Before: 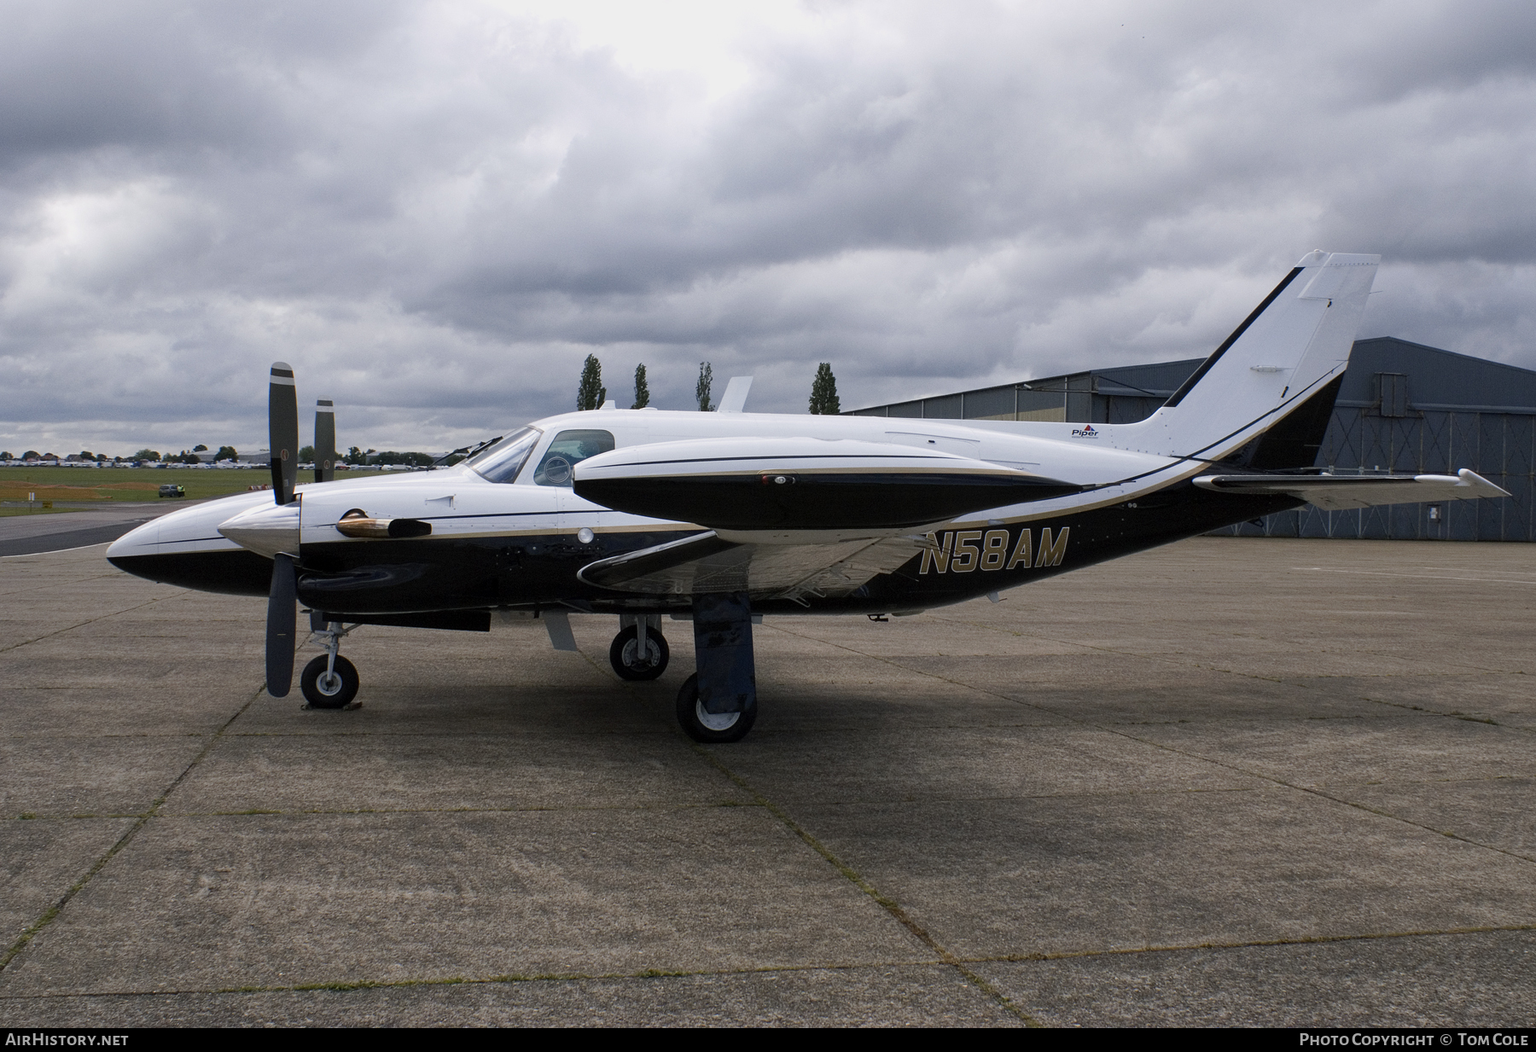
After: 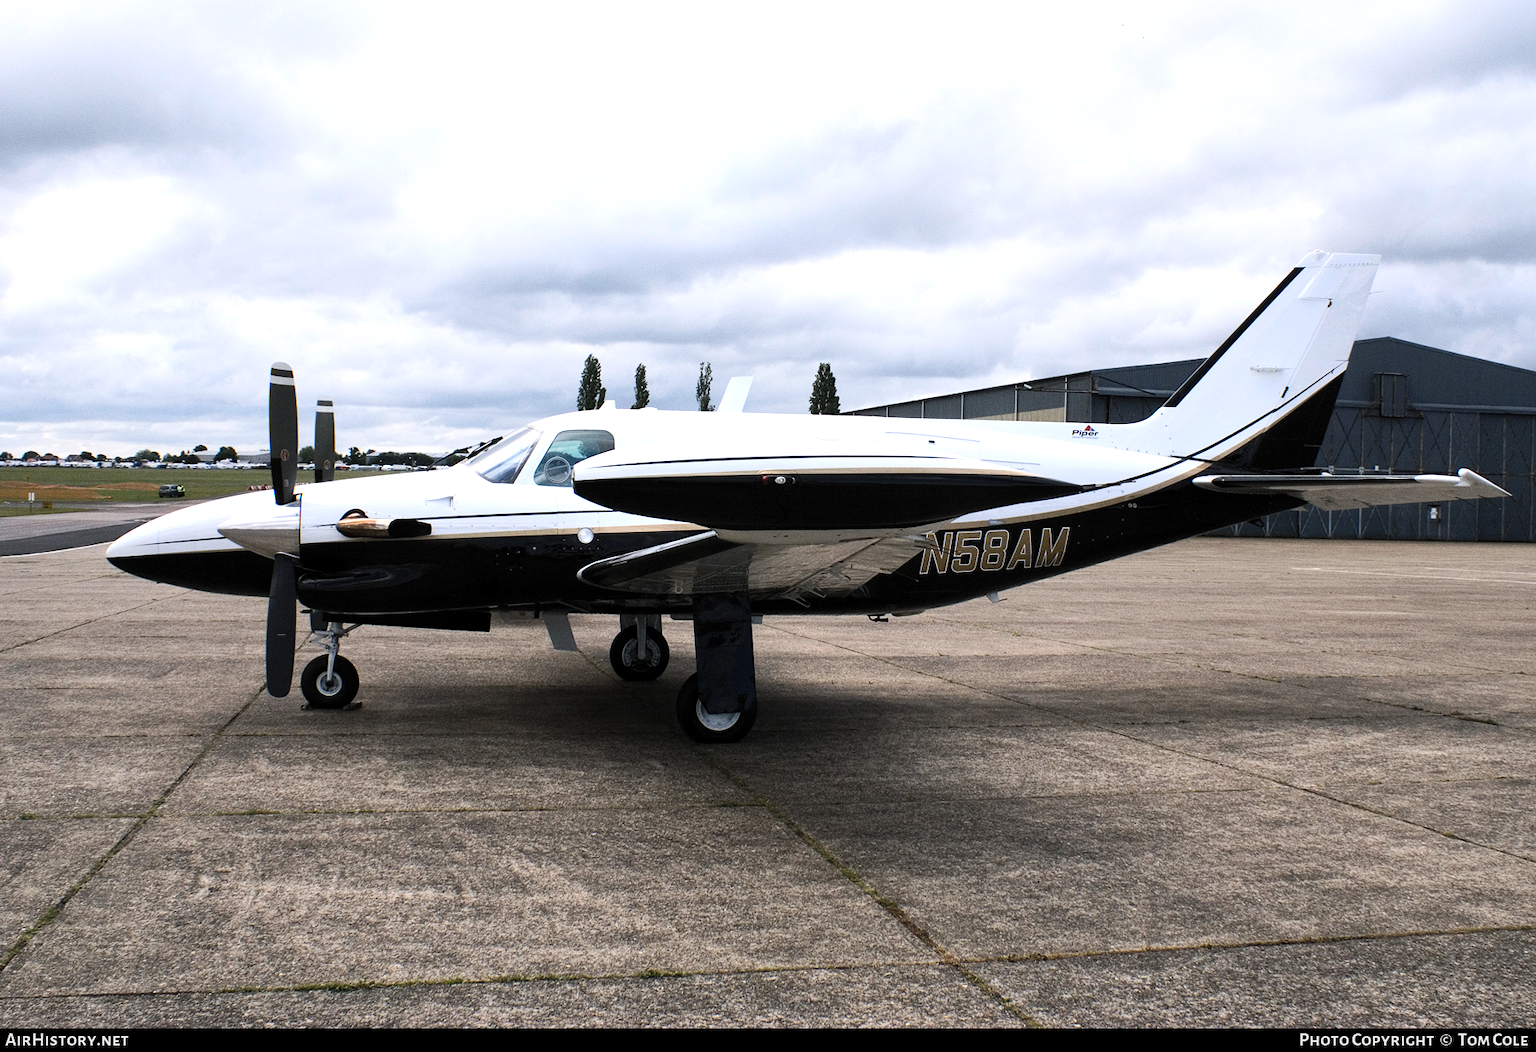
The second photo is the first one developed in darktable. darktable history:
tone equalizer: -8 EV -1.05 EV, -7 EV -1.02 EV, -6 EV -0.902 EV, -5 EV -0.607 EV, -3 EV 0.592 EV, -2 EV 0.854 EV, -1 EV 0.99 EV, +0 EV 1.05 EV, edges refinement/feathering 500, mask exposure compensation -1.57 EV, preserve details no
contrast brightness saturation: contrast 0.14, brightness 0.223
